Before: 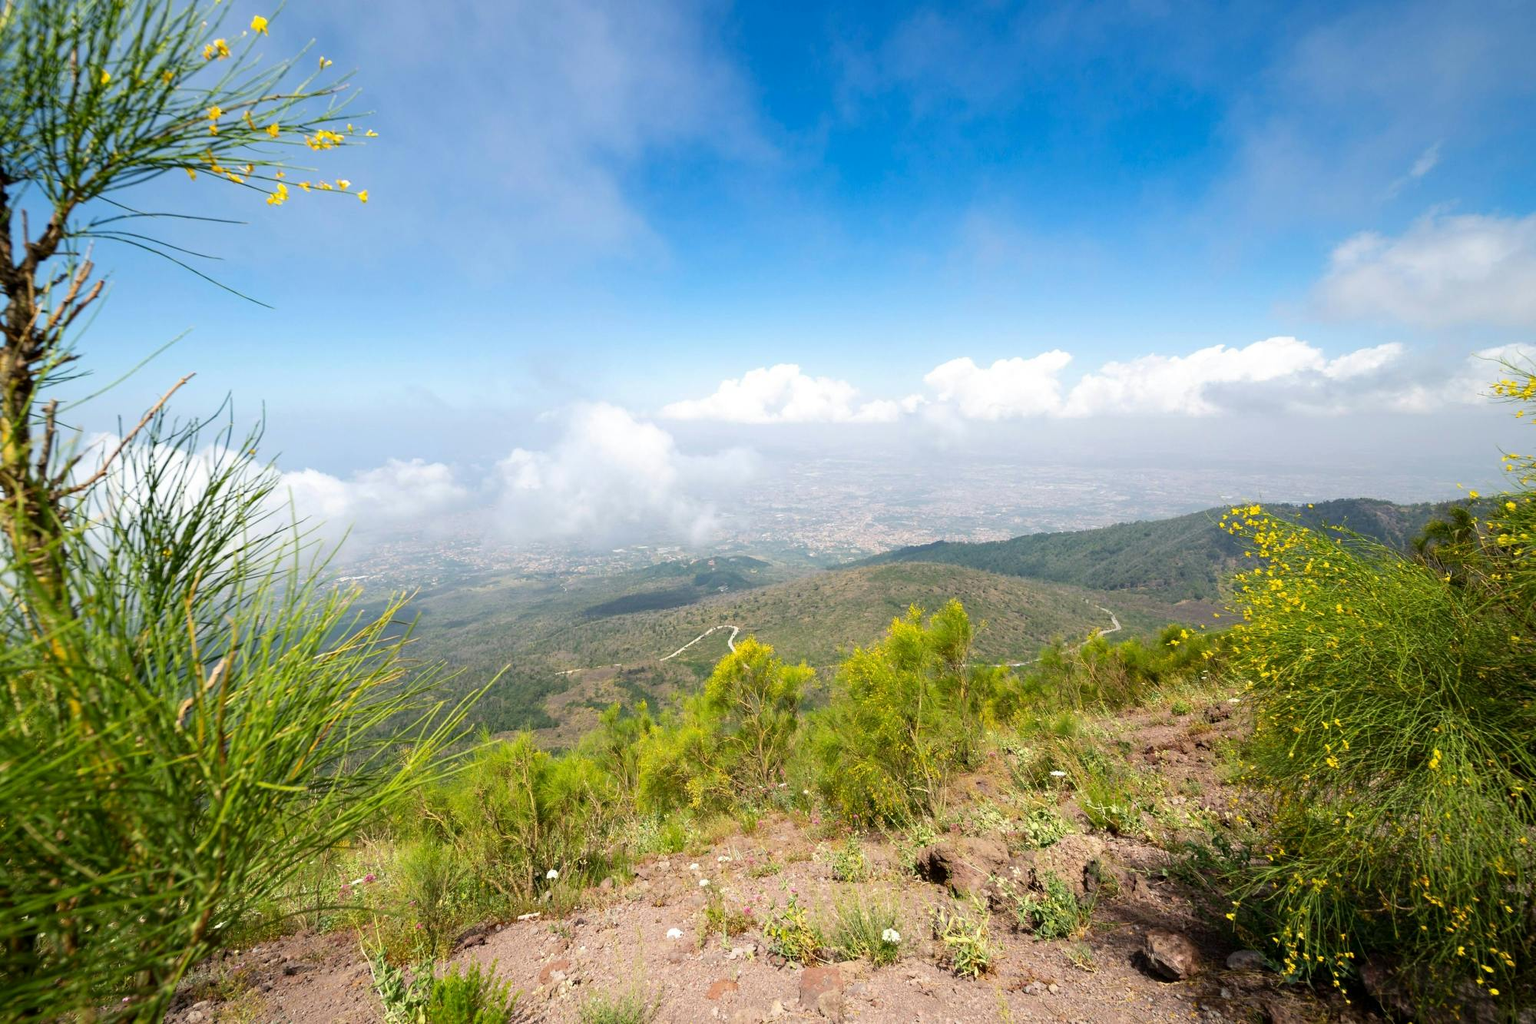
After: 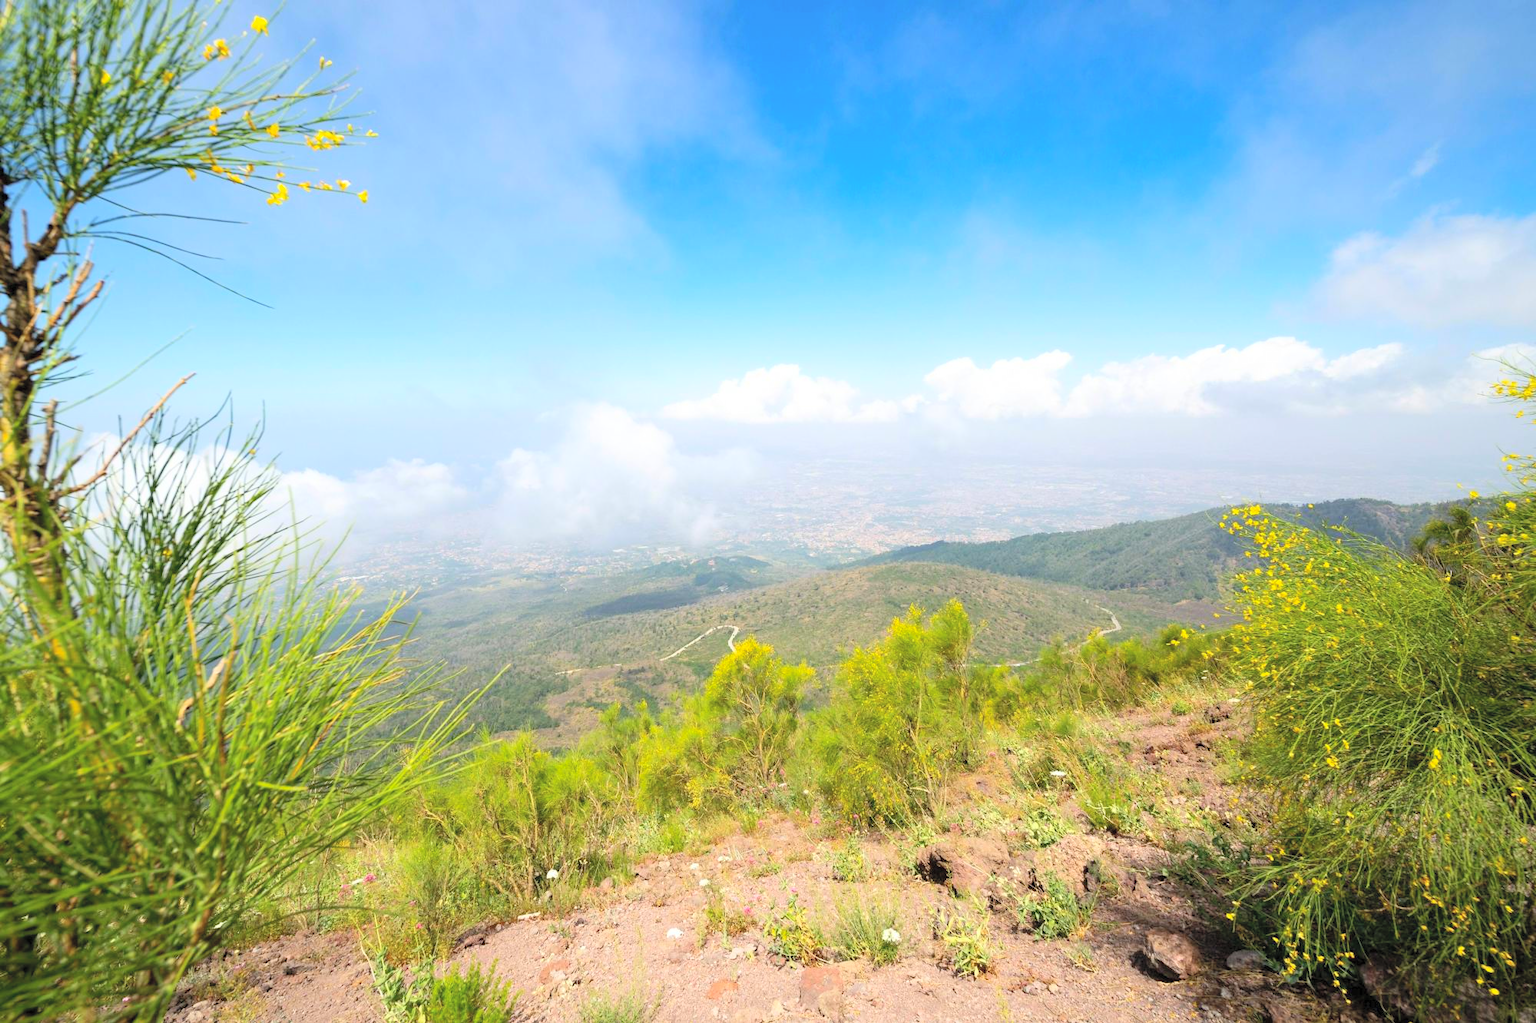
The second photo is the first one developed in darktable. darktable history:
contrast brightness saturation: contrast 0.097, brightness 0.308, saturation 0.145
